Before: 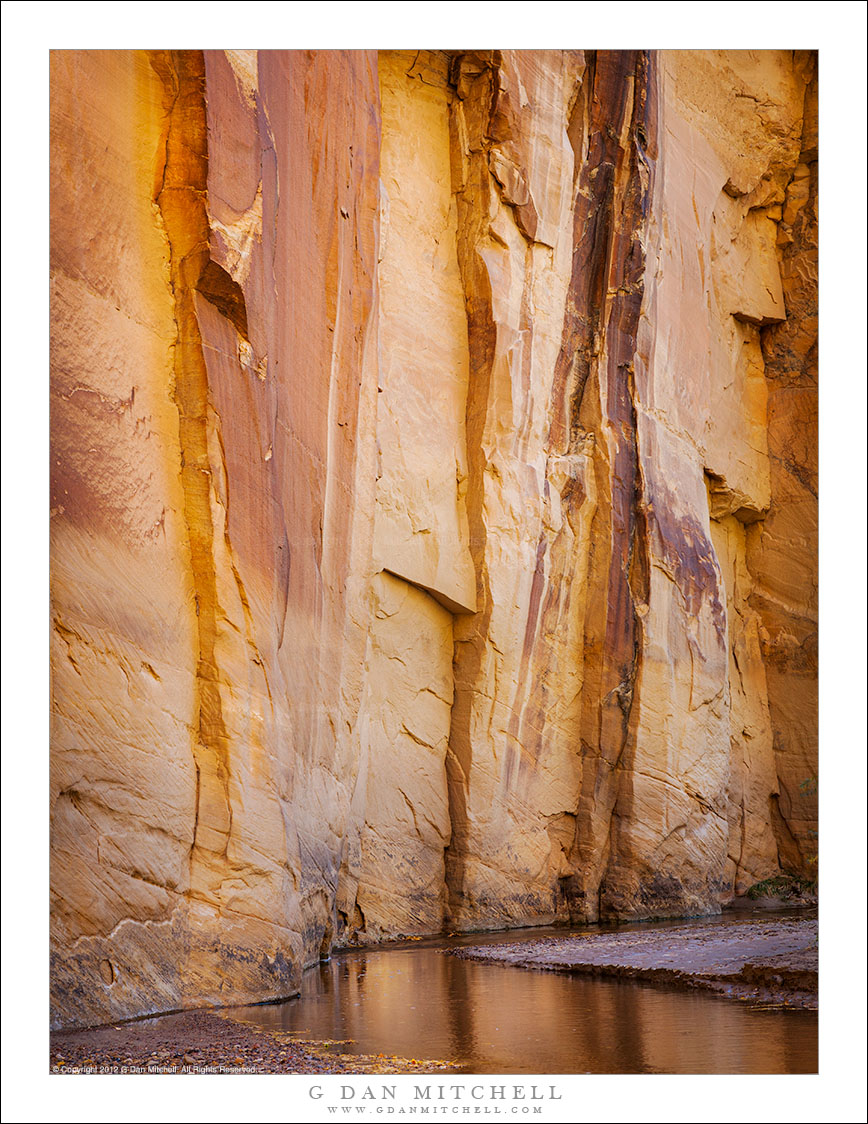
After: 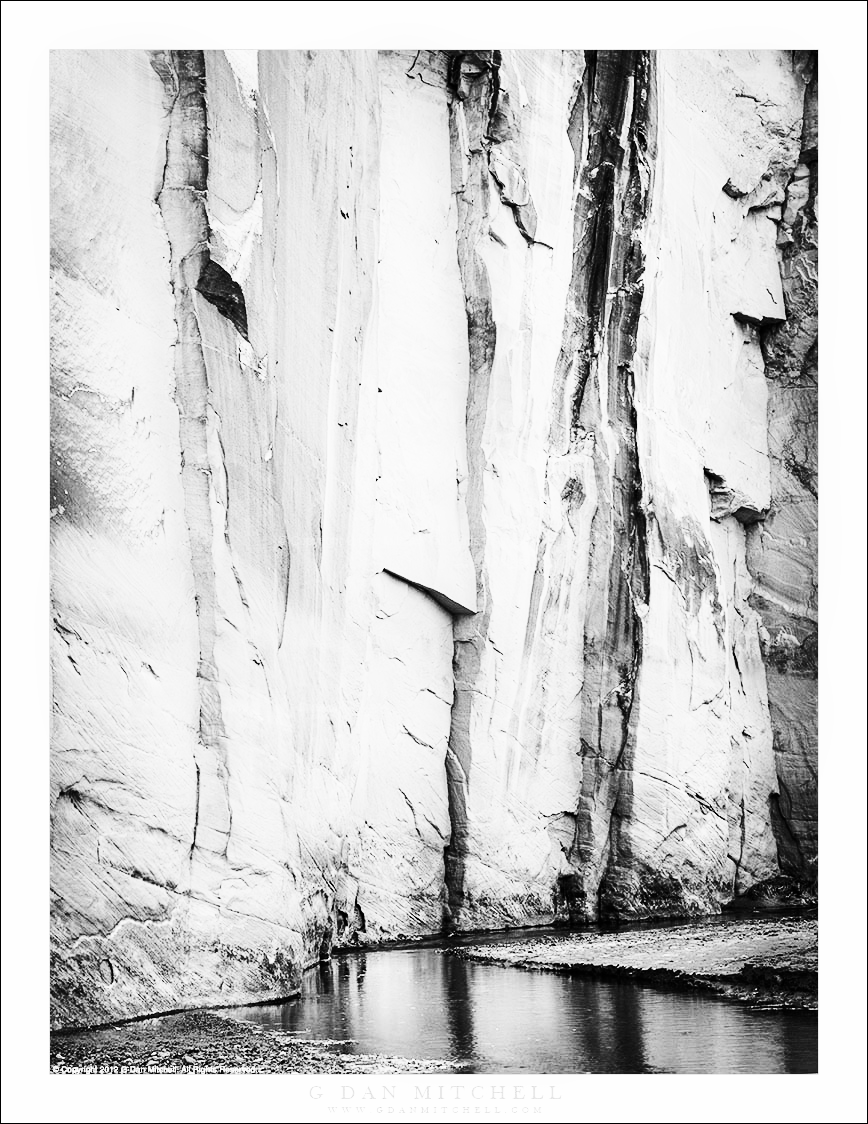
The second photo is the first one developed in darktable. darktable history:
monochrome: on, module defaults
base curve: curves: ch0 [(0, 0) (0.028, 0.03) (0.121, 0.232) (0.46, 0.748) (0.859, 0.968) (1, 1)], preserve colors none
color correction: highlights a* -20.08, highlights b* 9.8, shadows a* -20.4, shadows b* -10.76
contrast brightness saturation: contrast 0.5, saturation -0.1
